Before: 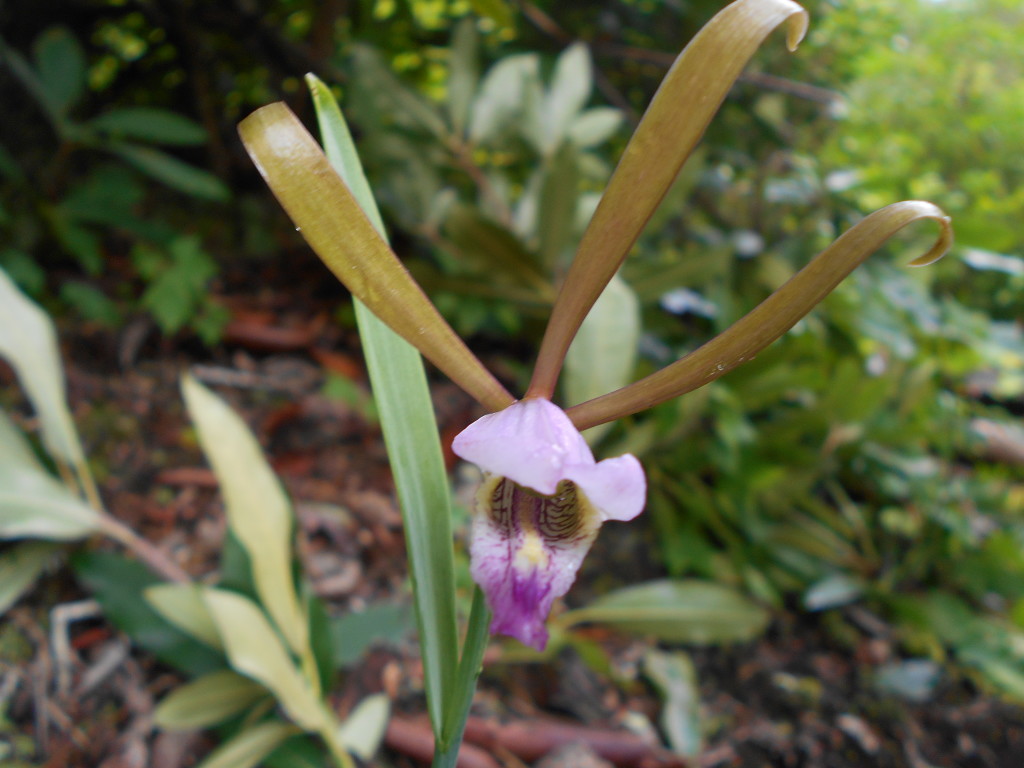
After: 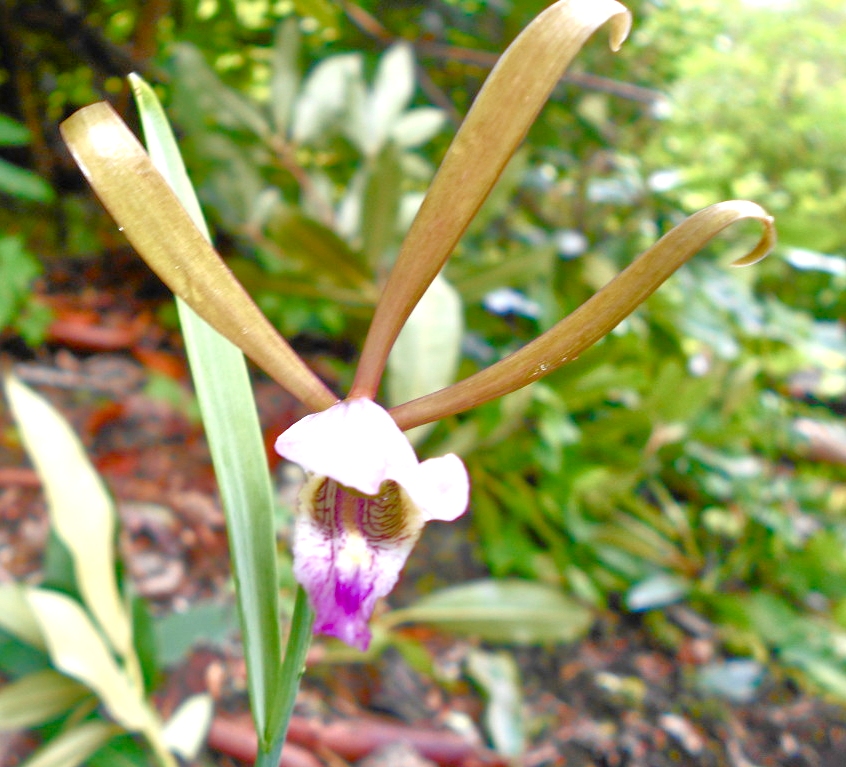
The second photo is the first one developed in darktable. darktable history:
crop: left 17.357%, bottom 0.037%
tone equalizer: -7 EV 0.149 EV, -6 EV 0.574 EV, -5 EV 1.15 EV, -4 EV 1.3 EV, -3 EV 1.14 EV, -2 EV 0.6 EV, -1 EV 0.155 EV
exposure: exposure 1 EV, compensate highlight preservation false
color balance rgb: linear chroma grading › shadows 31.44%, linear chroma grading › global chroma -1.609%, linear chroma grading › mid-tones 4.29%, perceptual saturation grading › global saturation 20%, perceptual saturation grading › highlights -50.545%, perceptual saturation grading › shadows 30.376%, global vibrance 20%
local contrast: mode bilateral grid, contrast 20, coarseness 51, detail 120%, midtone range 0.2
